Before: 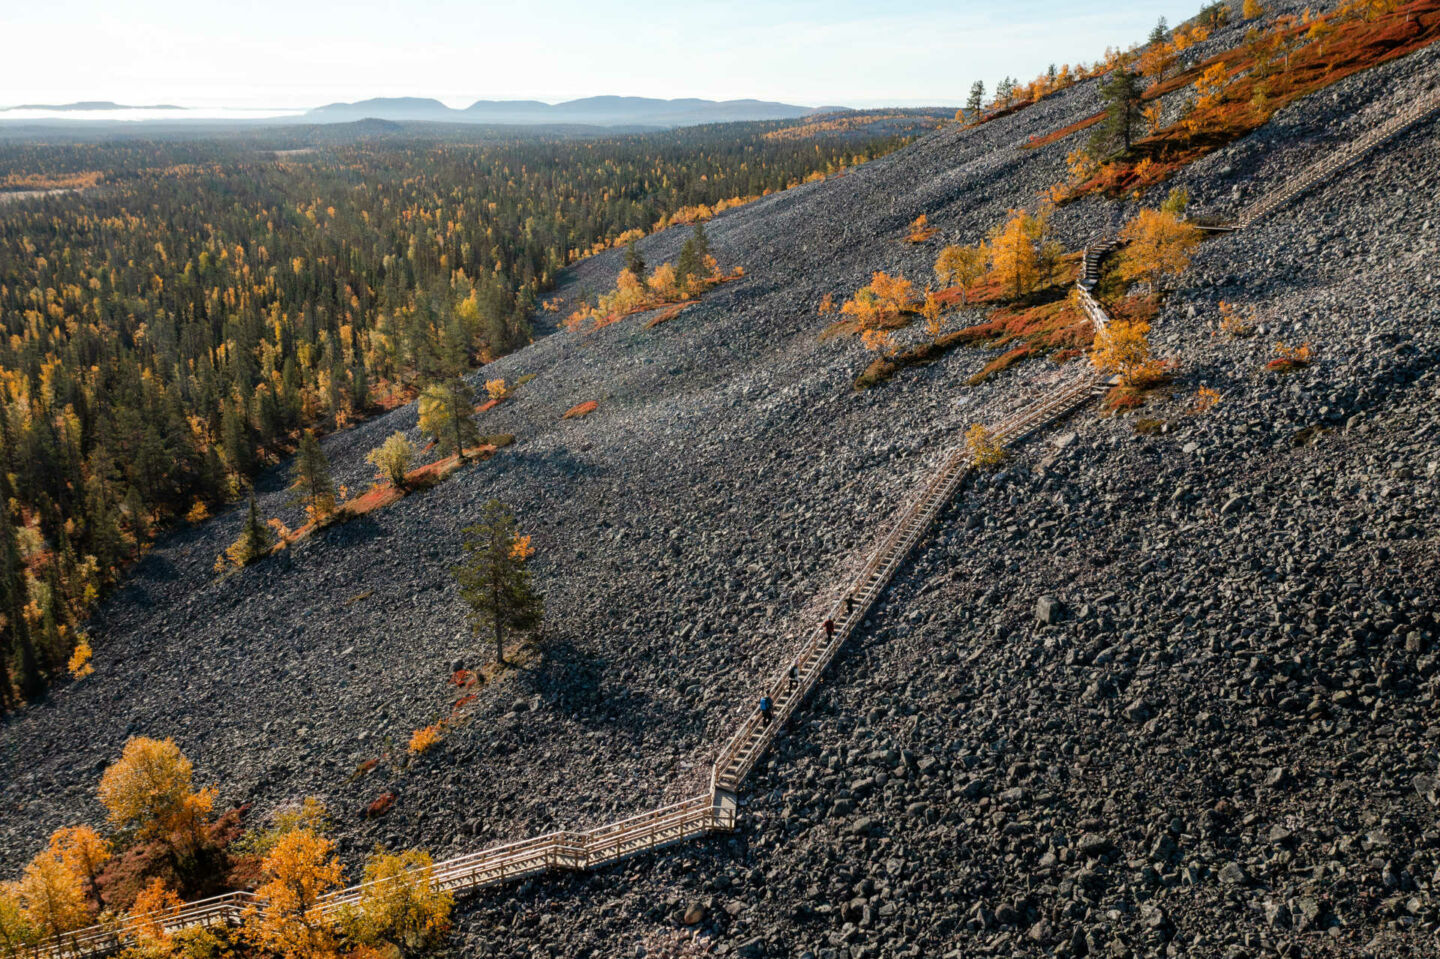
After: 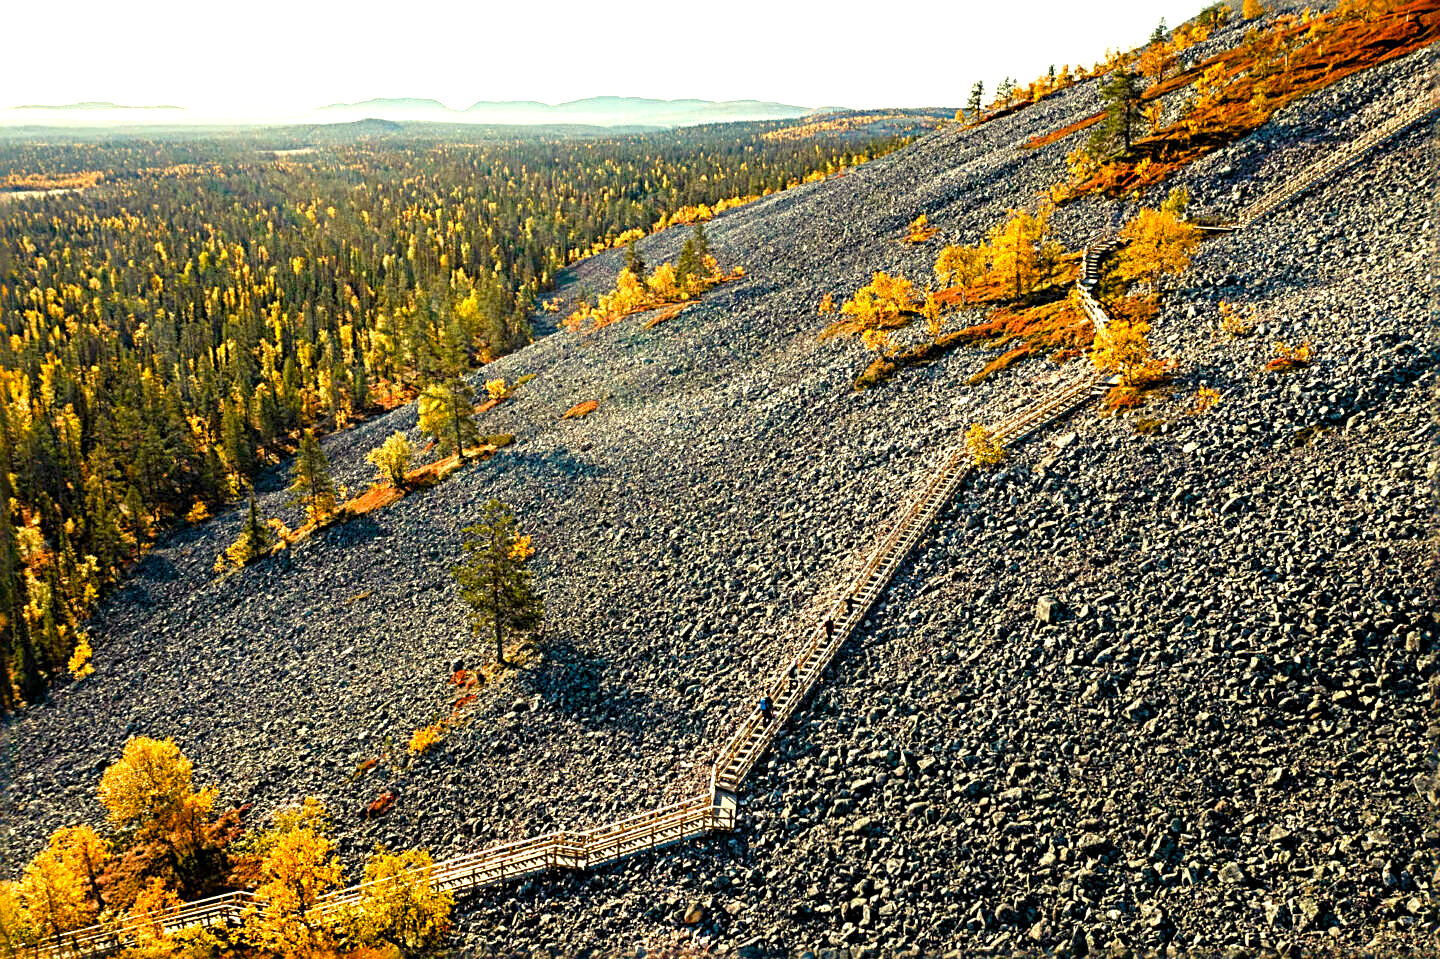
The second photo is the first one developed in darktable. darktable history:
color balance rgb: highlights gain › chroma 8.064%, highlights gain › hue 84.42°, perceptual saturation grading › global saturation 34.817%, perceptual saturation grading › highlights -25.569%, perceptual saturation grading › shadows 49.266%, global vibrance 20%
local contrast: highlights 106%, shadows 99%, detail 120%, midtone range 0.2
exposure: exposure 0.951 EV, compensate highlight preservation false
sharpen: radius 3.694, amount 0.936
